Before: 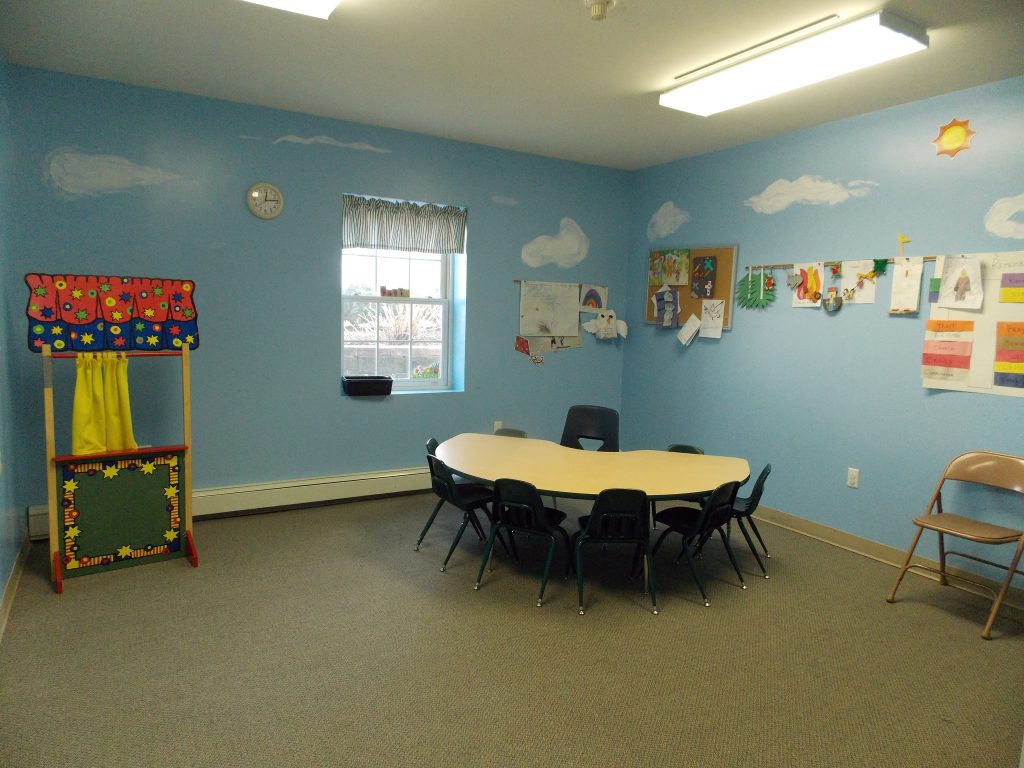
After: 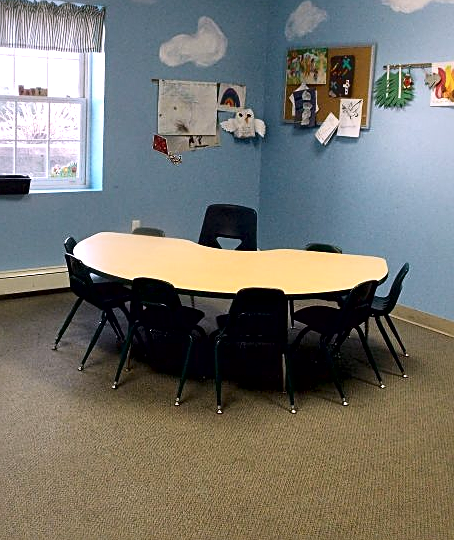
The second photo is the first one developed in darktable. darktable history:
sharpen: on, module defaults
local contrast: mode bilateral grid, contrast 44, coarseness 69, detail 214%, midtone range 0.2
crop: left 35.432%, top 26.233%, right 20.145%, bottom 3.432%
white balance: red 1.066, blue 1.119
